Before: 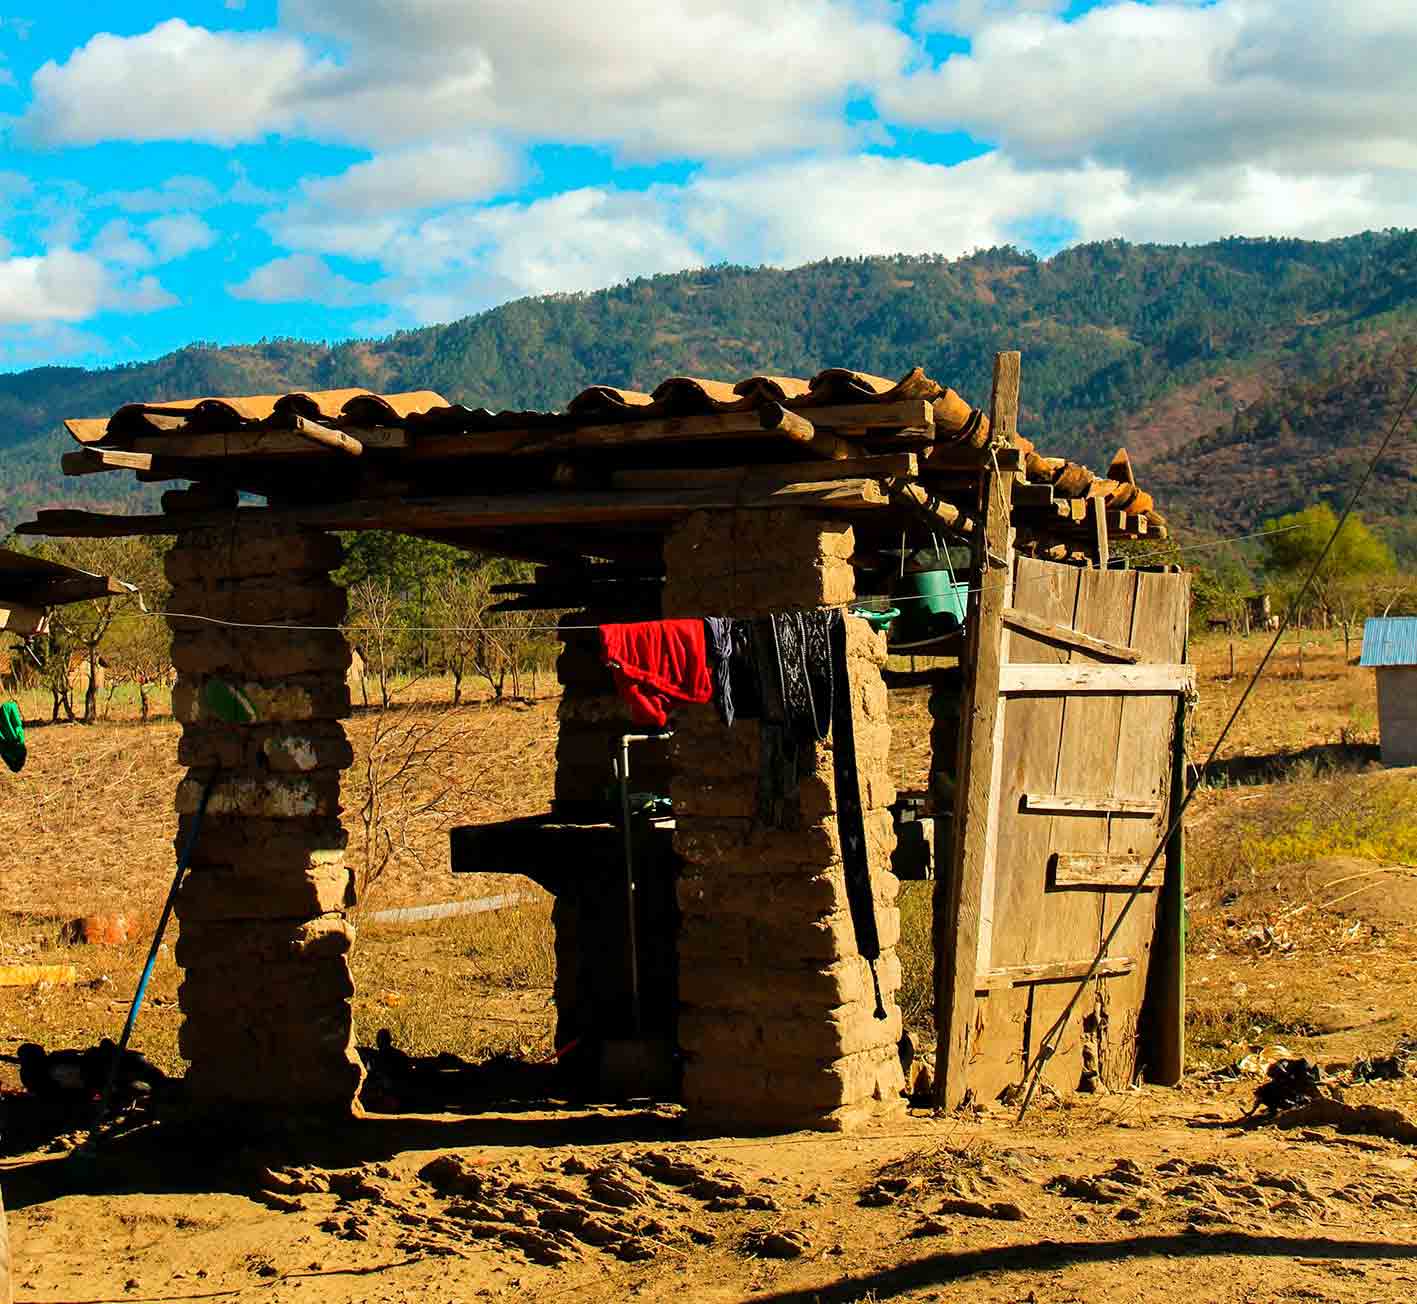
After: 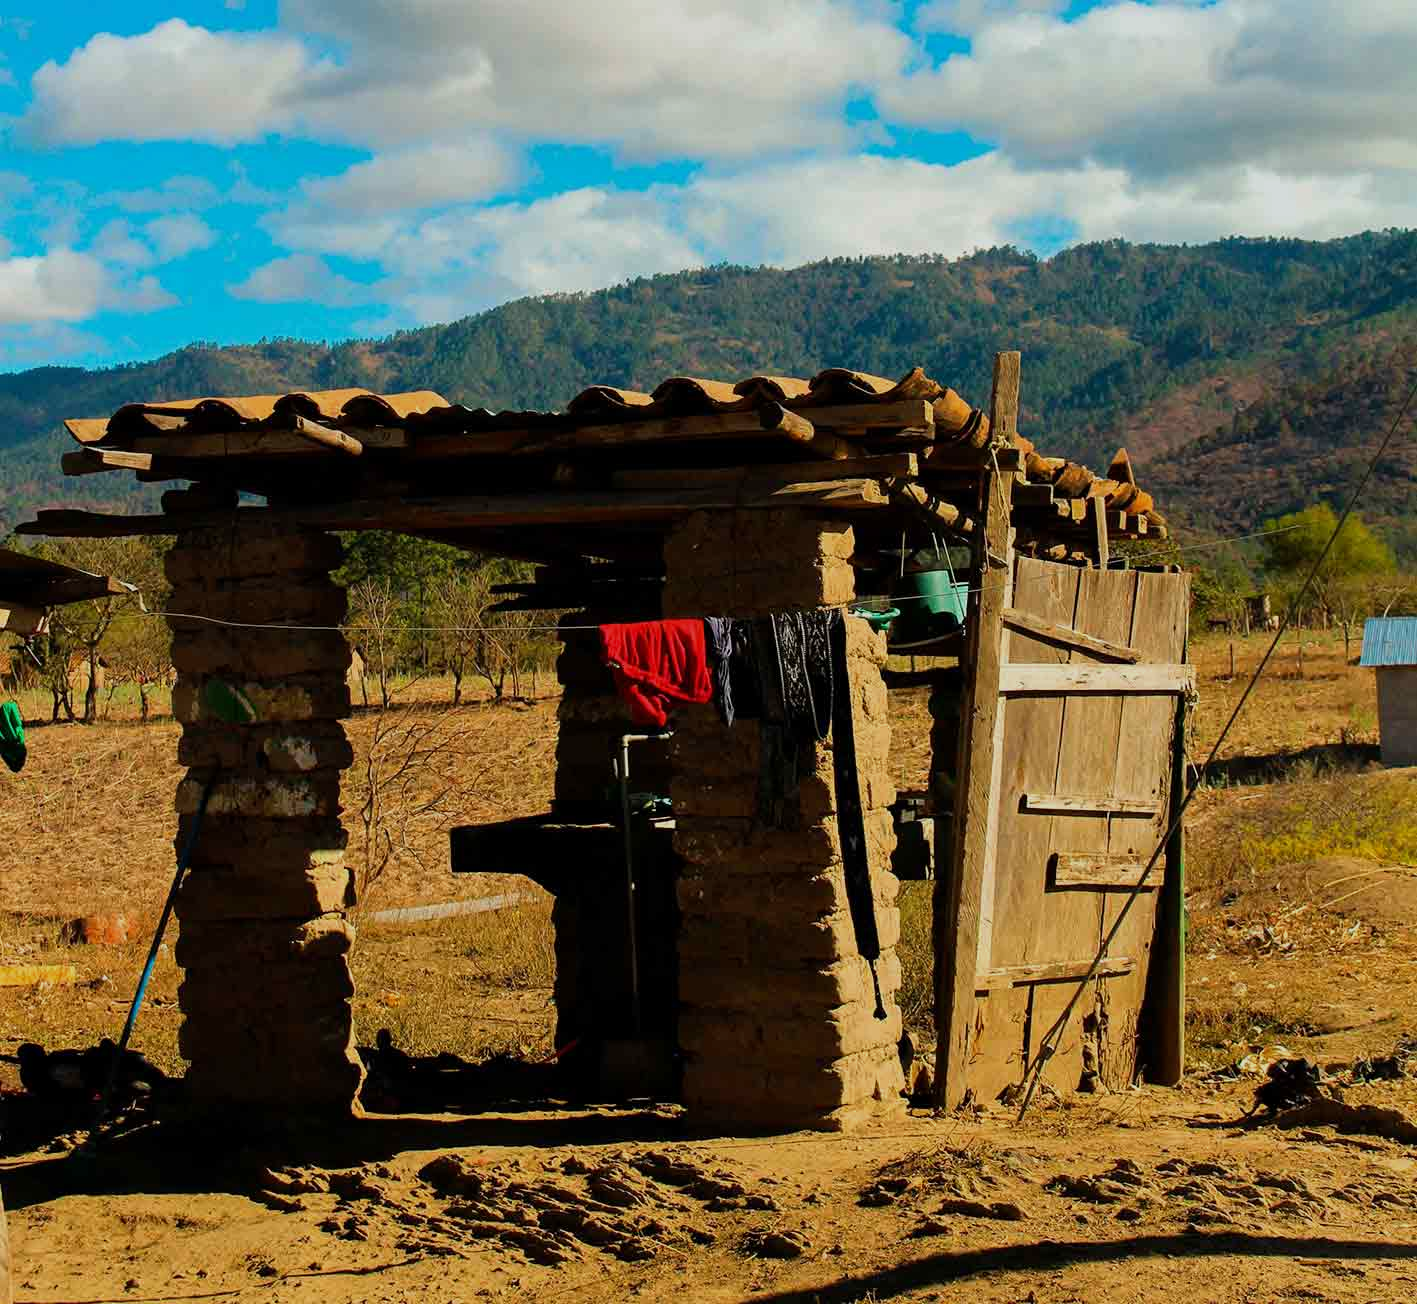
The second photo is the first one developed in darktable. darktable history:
exposure: exposure -0.492 EV, compensate highlight preservation false
